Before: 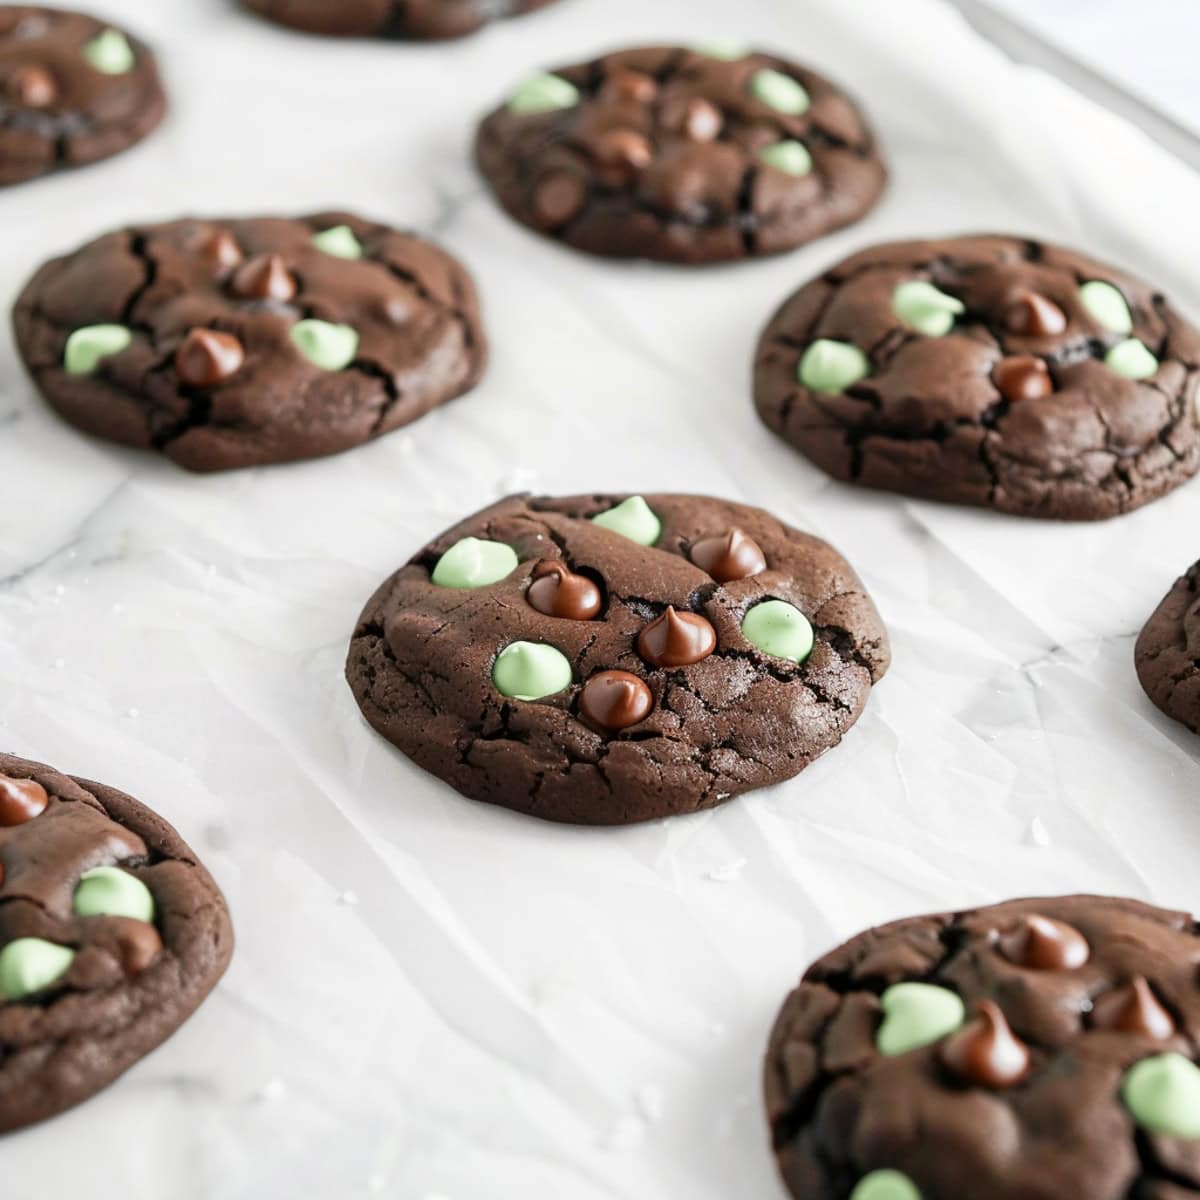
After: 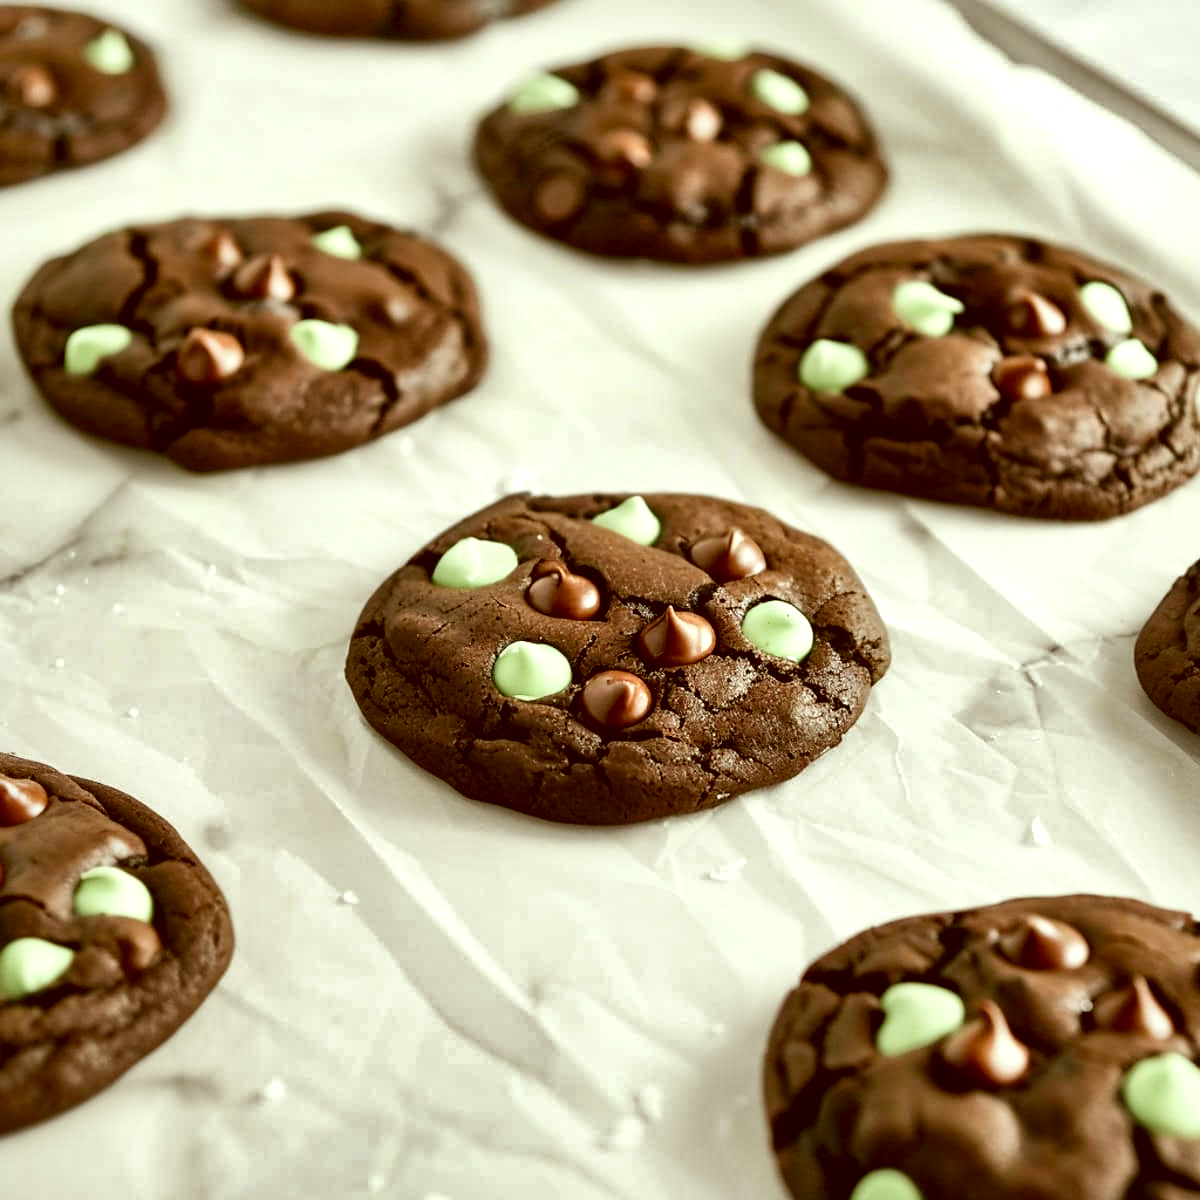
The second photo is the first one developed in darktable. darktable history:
local contrast: mode bilateral grid, contrast 45, coarseness 69, detail 213%, midtone range 0.2
color correction: highlights a* -5.23, highlights b* 9.79, shadows a* 9.45, shadows b* 24.91
shadows and highlights: soften with gaussian
